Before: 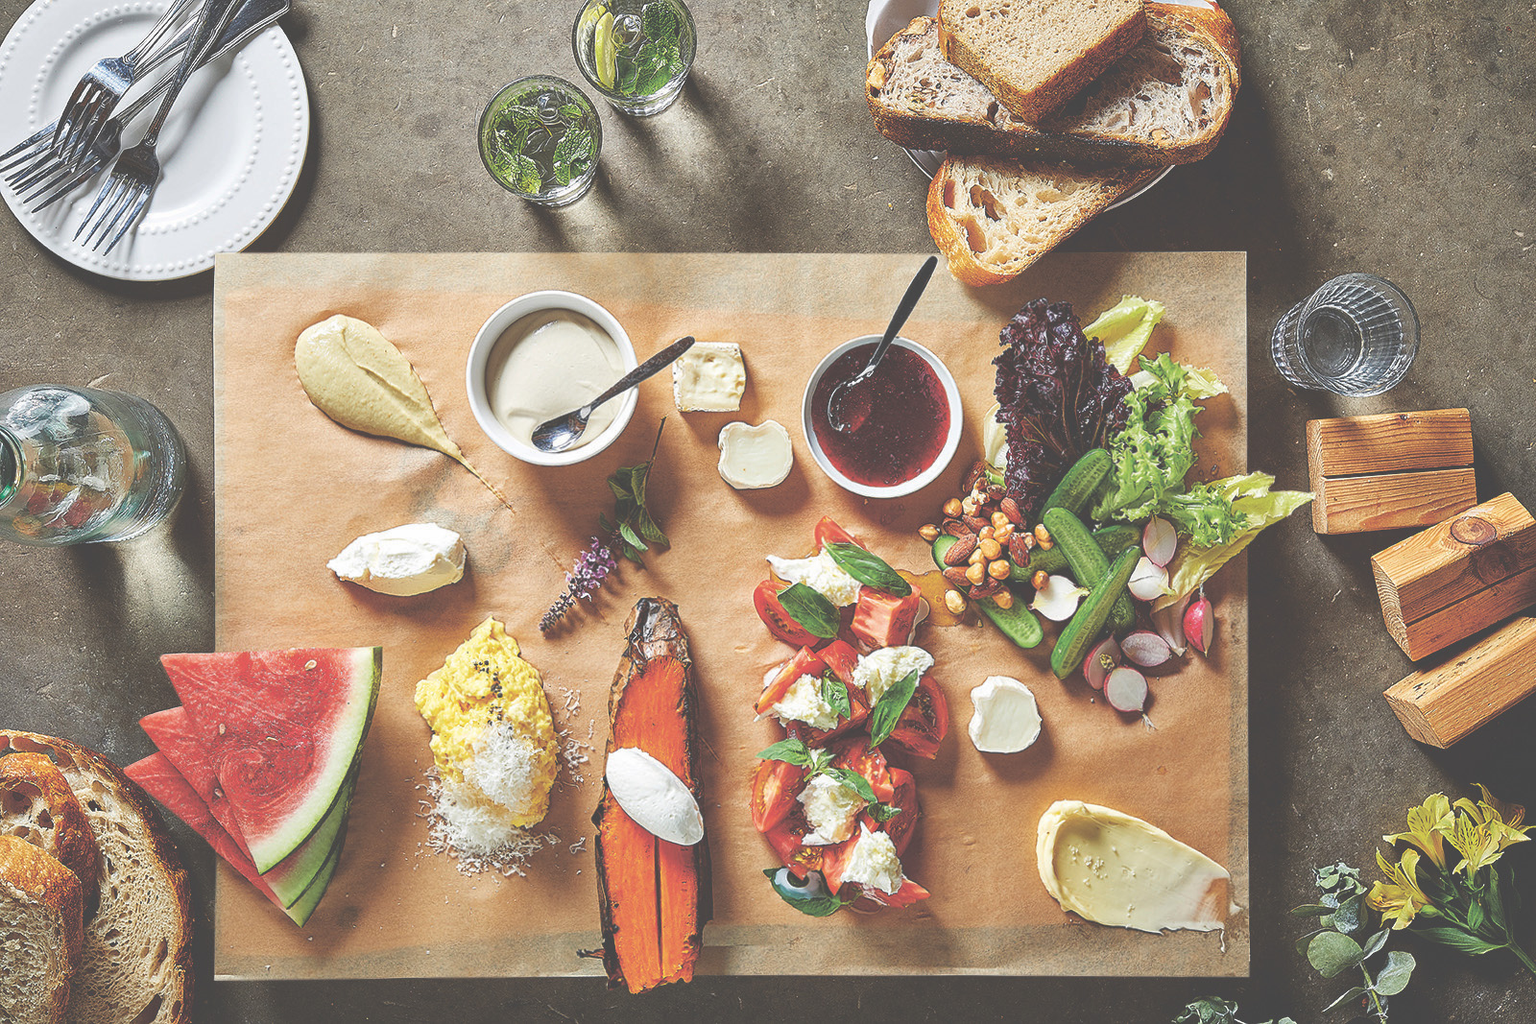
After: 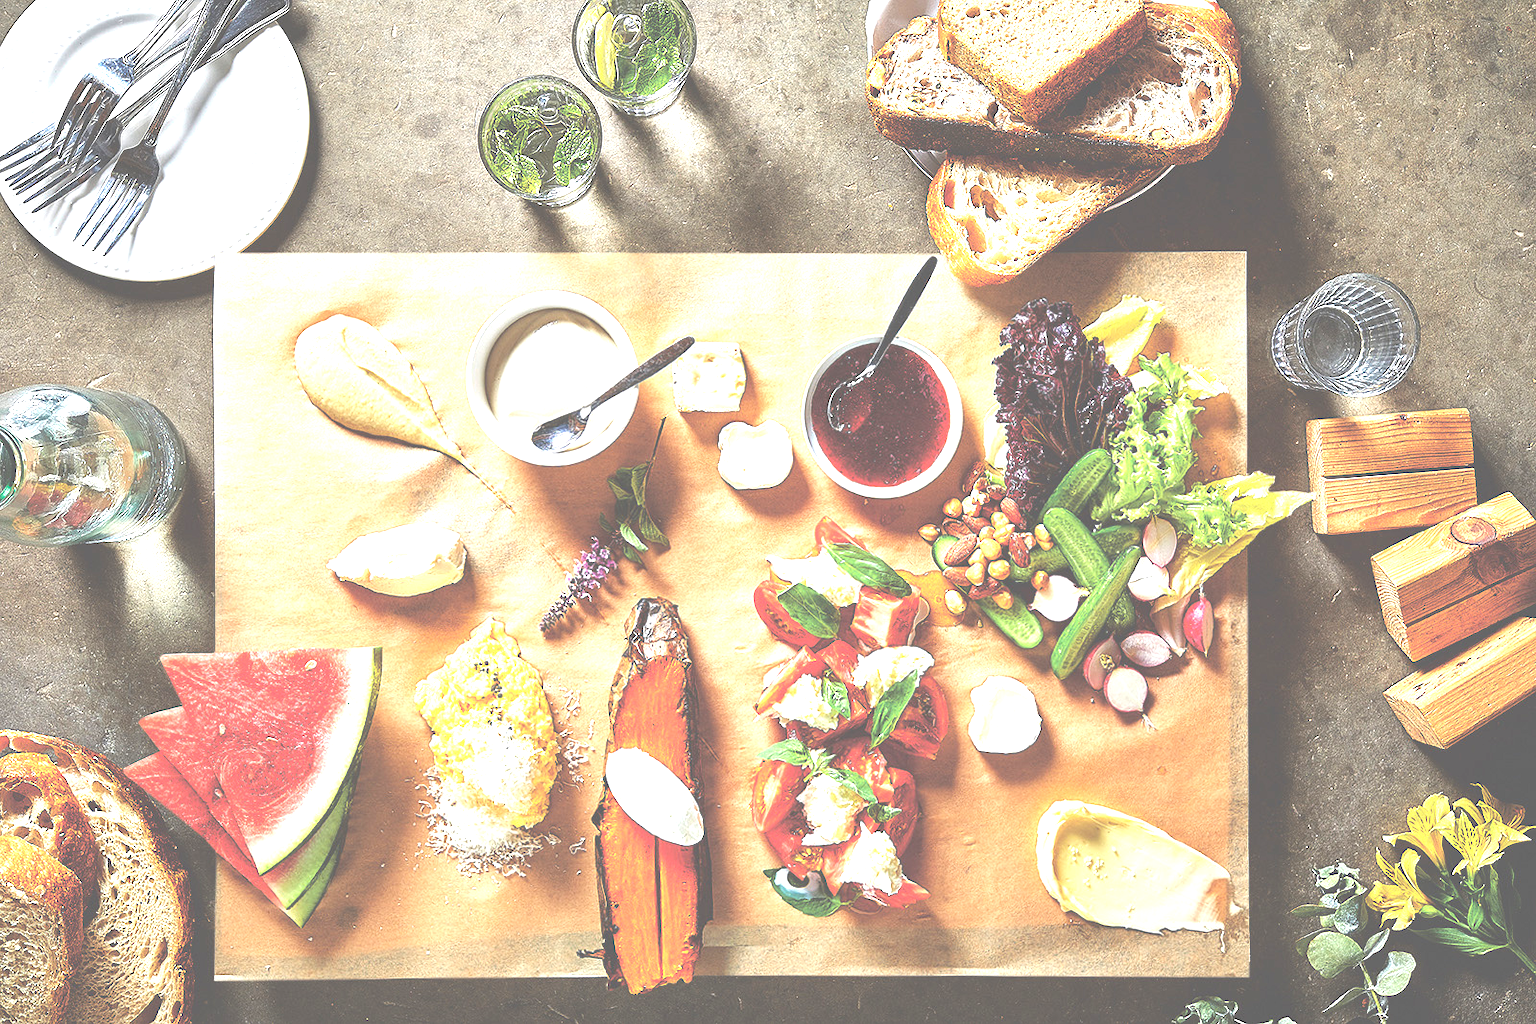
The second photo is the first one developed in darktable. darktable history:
exposure: black level correction 0, exposure 1.102 EV, compensate highlight preservation false
